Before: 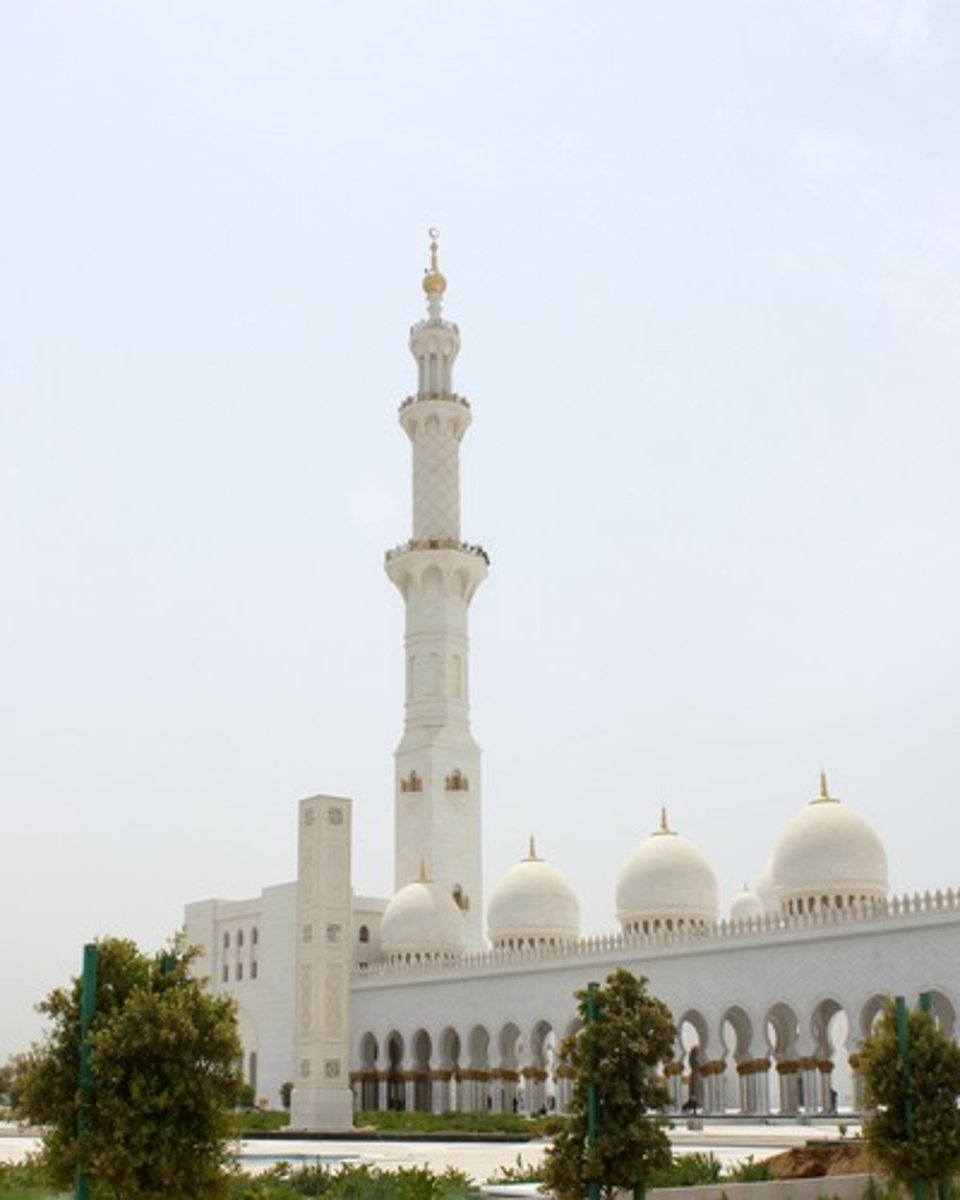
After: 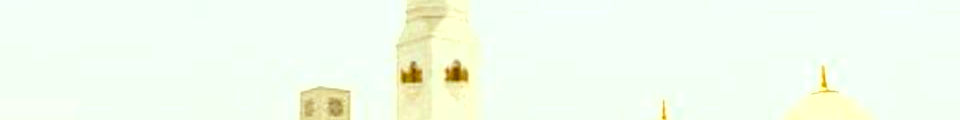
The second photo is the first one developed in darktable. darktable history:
crop and rotate: top 59.084%, bottom 30.916%
color balance rgb: linear chroma grading › global chroma 25%, perceptual saturation grading › global saturation 40%, perceptual saturation grading › highlights -50%, perceptual saturation grading › shadows 30%, perceptual brilliance grading › global brilliance 25%, global vibrance 60%
color correction: highlights a* -5.94, highlights b* 9.48, shadows a* 10.12, shadows b* 23.94
shadows and highlights: radius 125.46, shadows 30.51, highlights -30.51, low approximation 0.01, soften with gaussian
